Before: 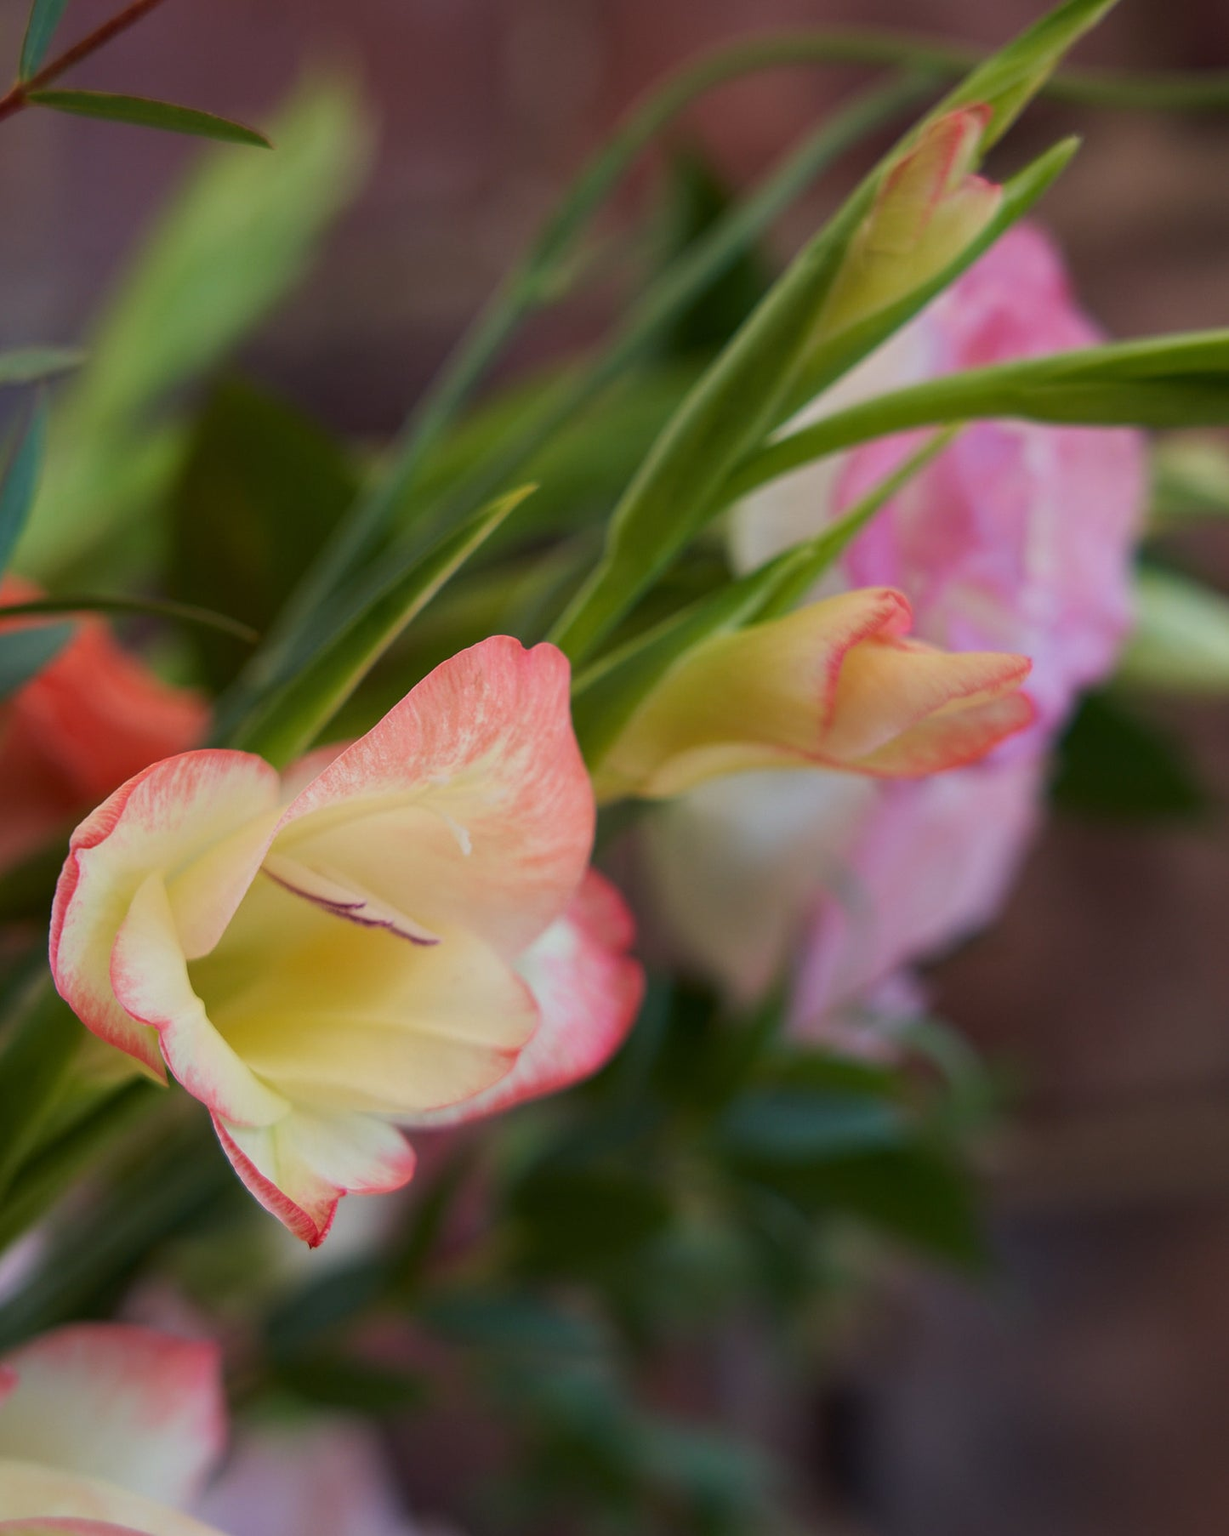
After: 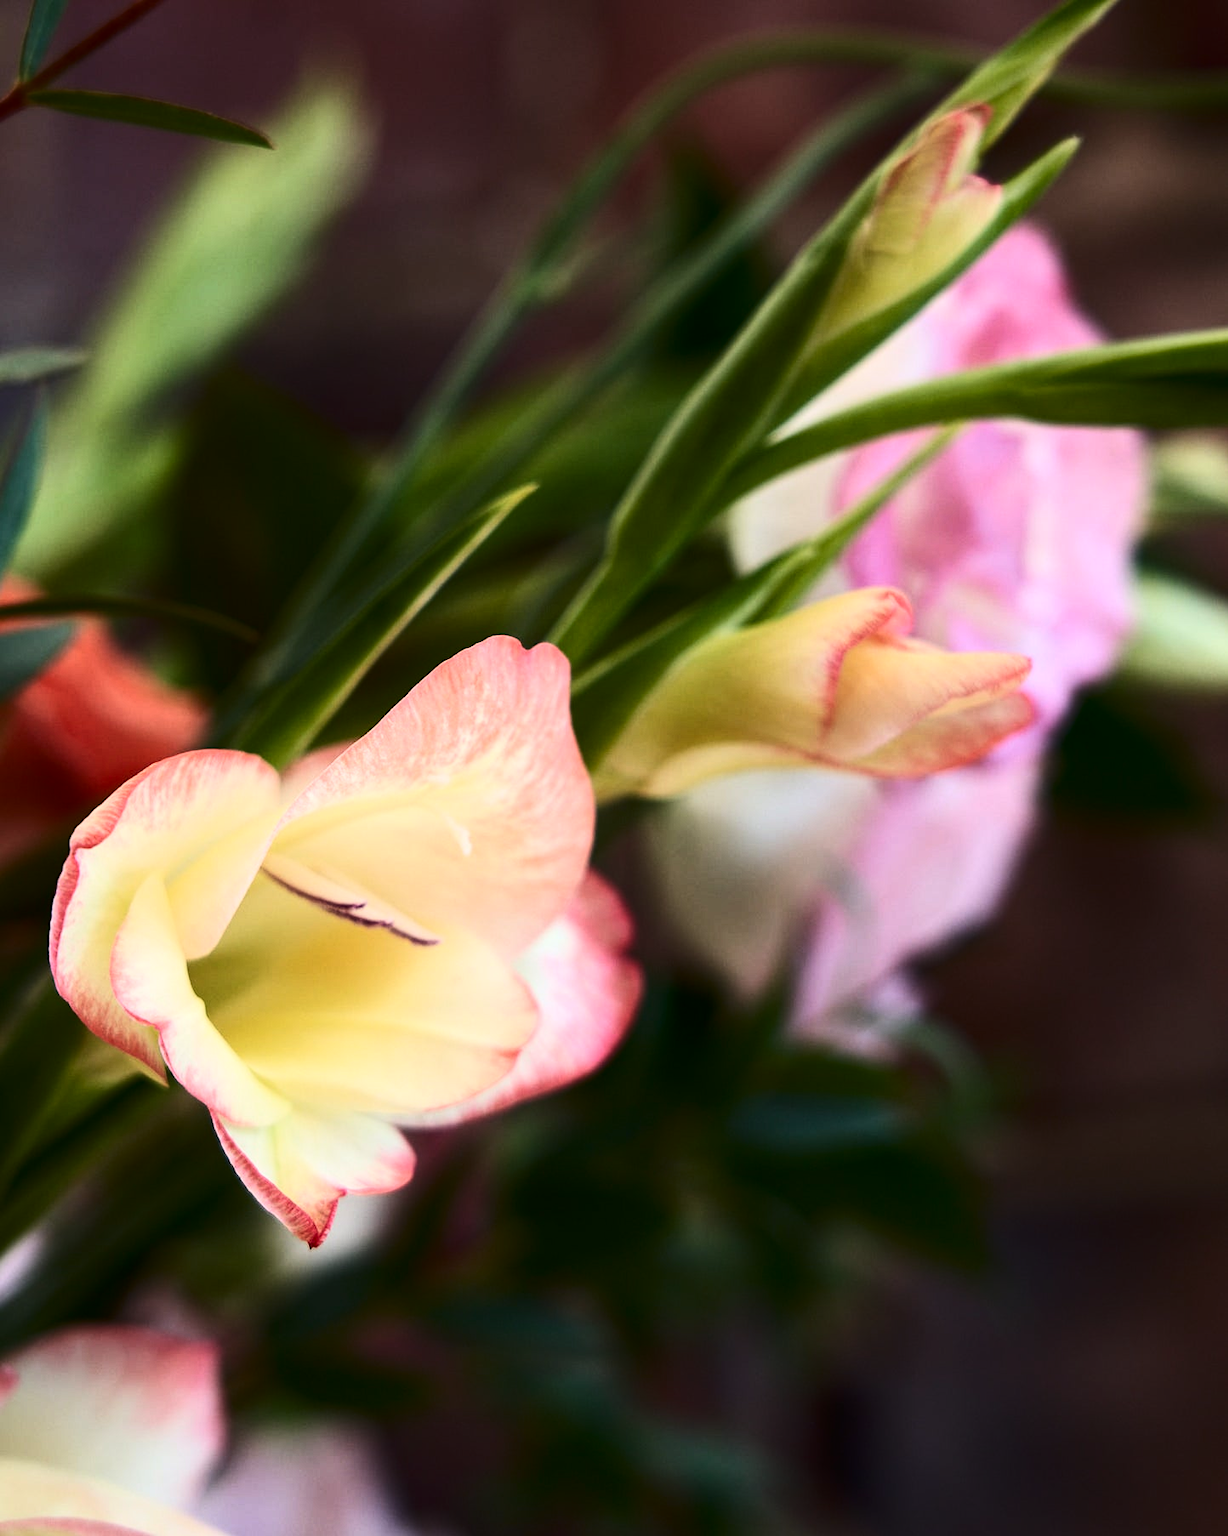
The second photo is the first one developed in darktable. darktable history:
contrast brightness saturation: contrast 0.28
tone equalizer: -8 EV -0.75 EV, -7 EV -0.7 EV, -6 EV -0.6 EV, -5 EV -0.4 EV, -3 EV 0.4 EV, -2 EV 0.6 EV, -1 EV 0.7 EV, +0 EV 0.75 EV, edges refinement/feathering 500, mask exposure compensation -1.57 EV, preserve details no
